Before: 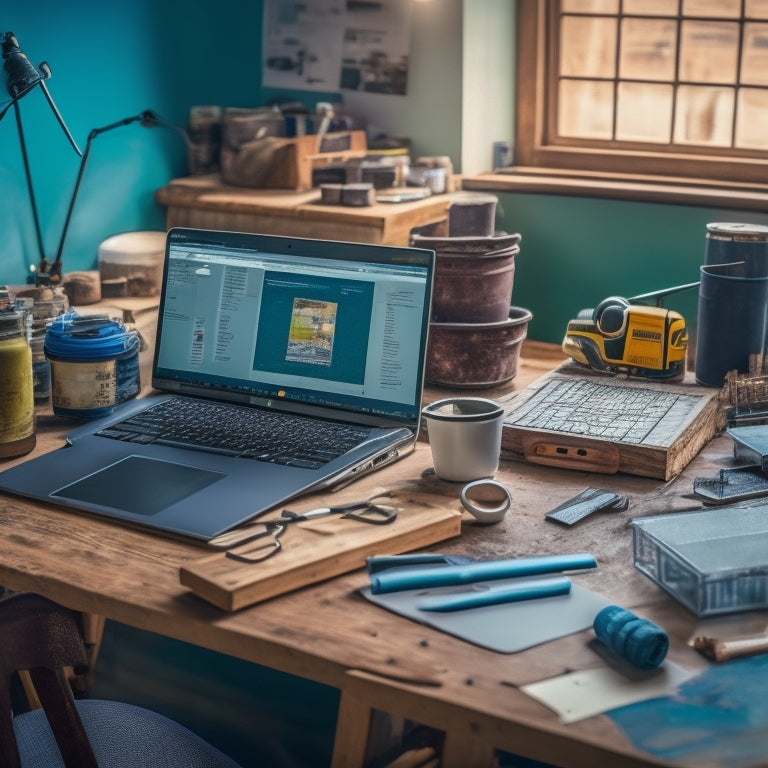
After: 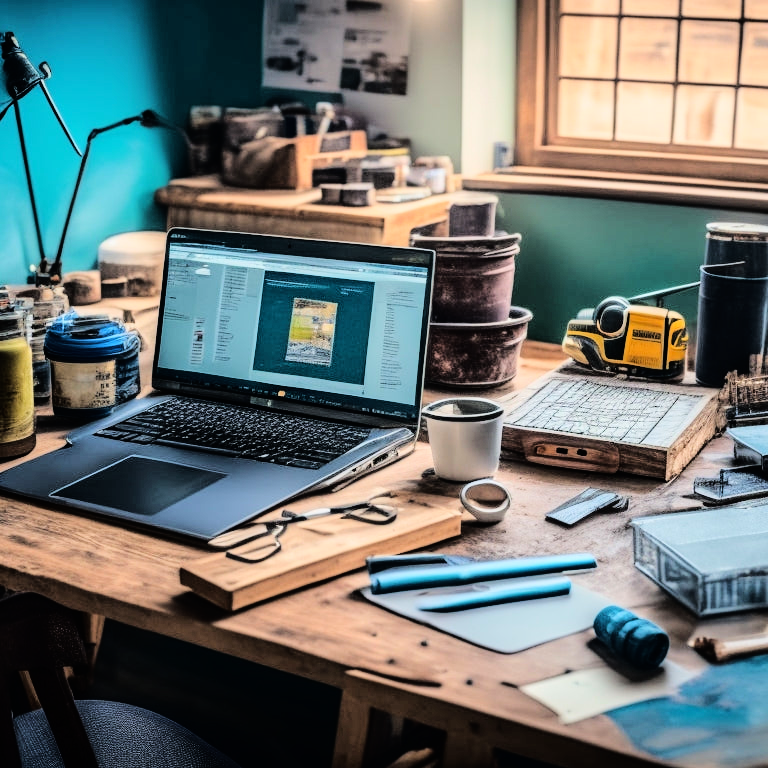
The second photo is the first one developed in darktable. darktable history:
base curve: curves: ch0 [(0, 0) (0.036, 0.01) (0.123, 0.254) (0.258, 0.504) (0.507, 0.748) (1, 1)]
